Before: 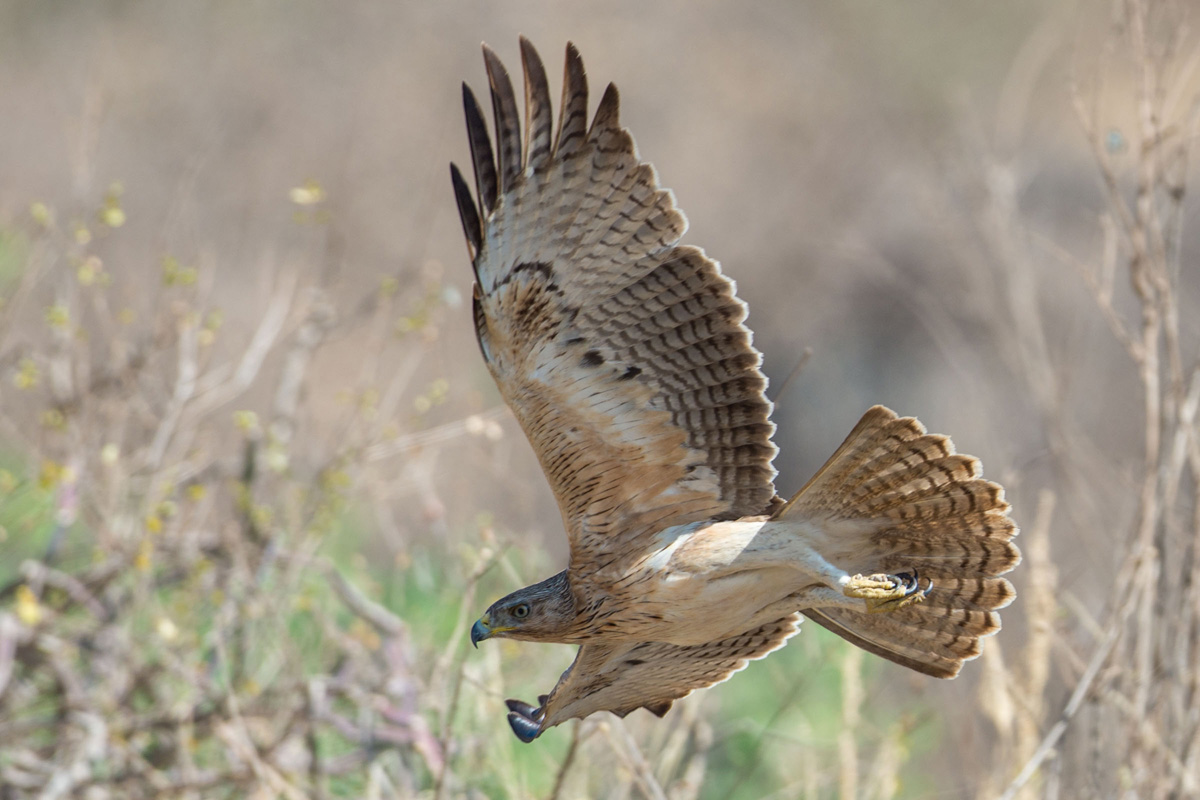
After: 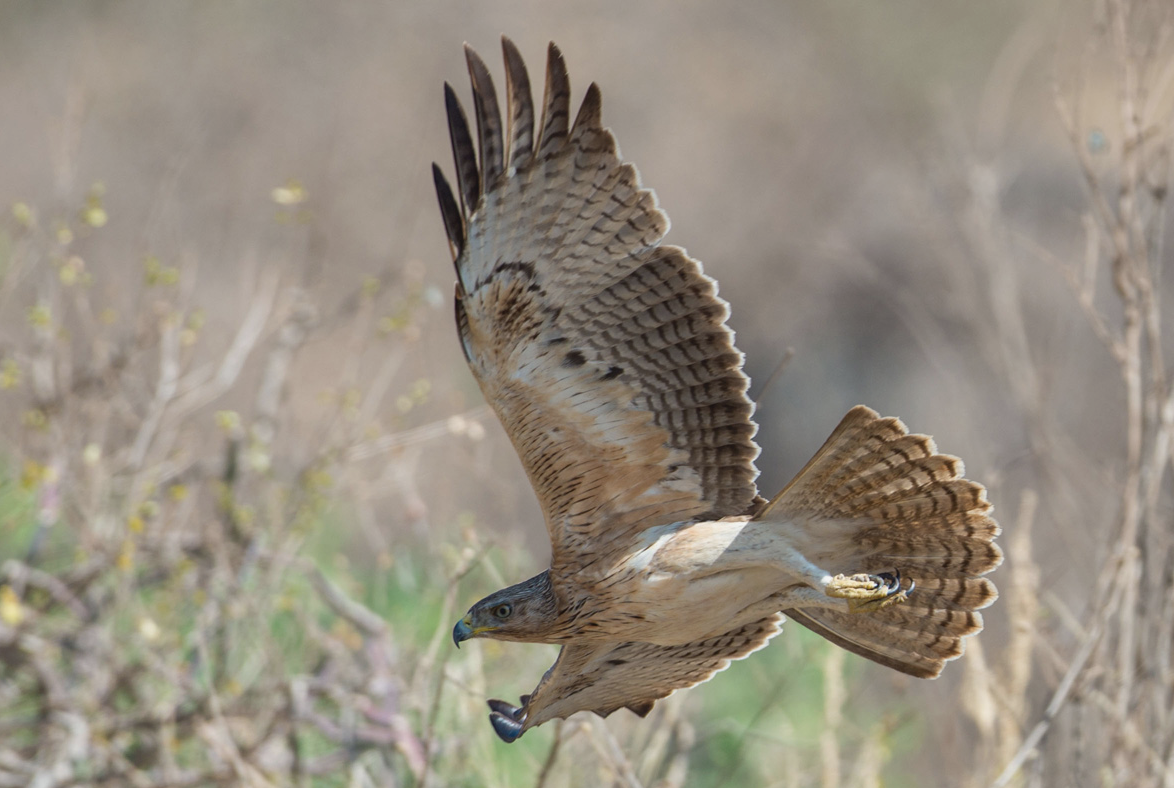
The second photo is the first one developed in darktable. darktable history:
crop and rotate: left 1.581%, right 0.522%, bottom 1.445%
contrast brightness saturation: contrast -0.078, brightness -0.035, saturation -0.115
